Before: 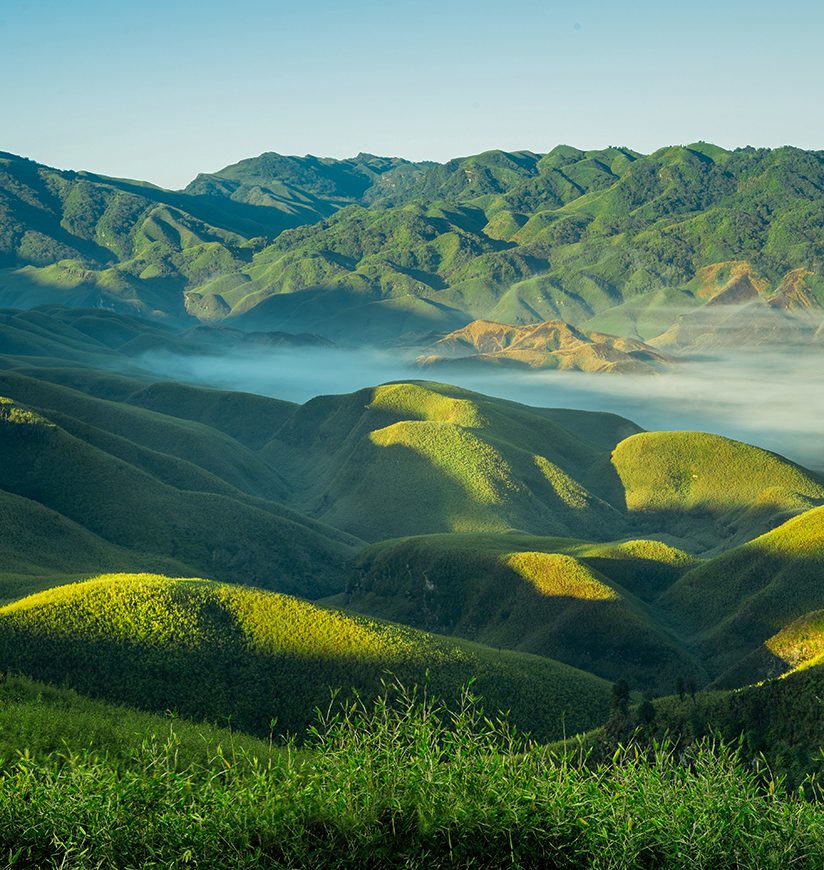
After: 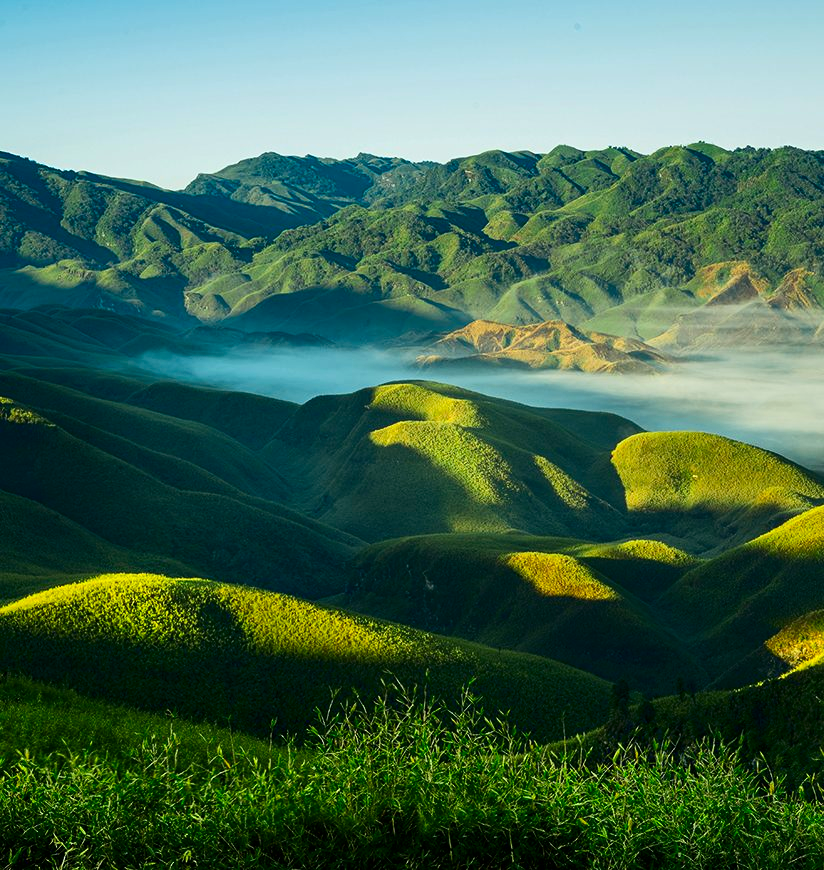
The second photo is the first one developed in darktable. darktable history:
contrast brightness saturation: contrast 0.207, brightness -0.107, saturation 0.21
